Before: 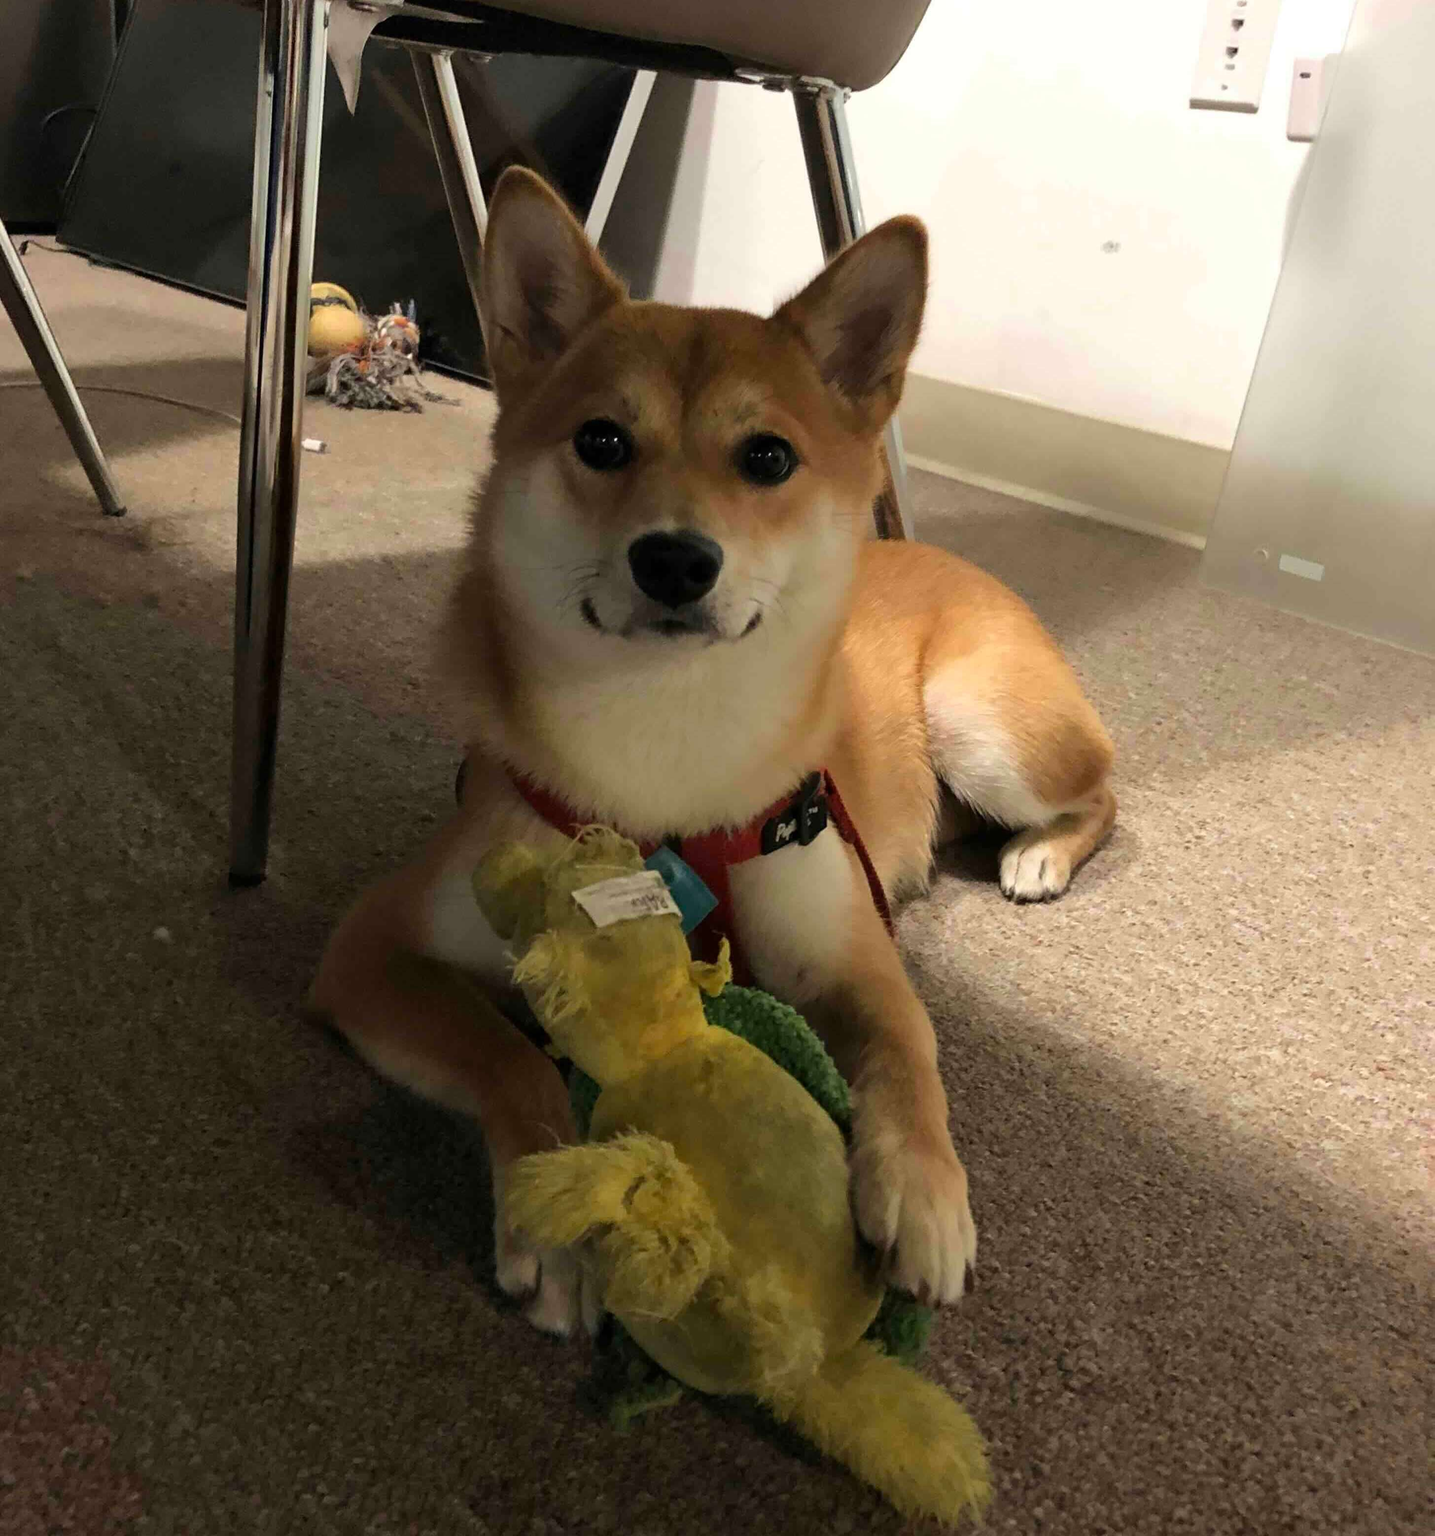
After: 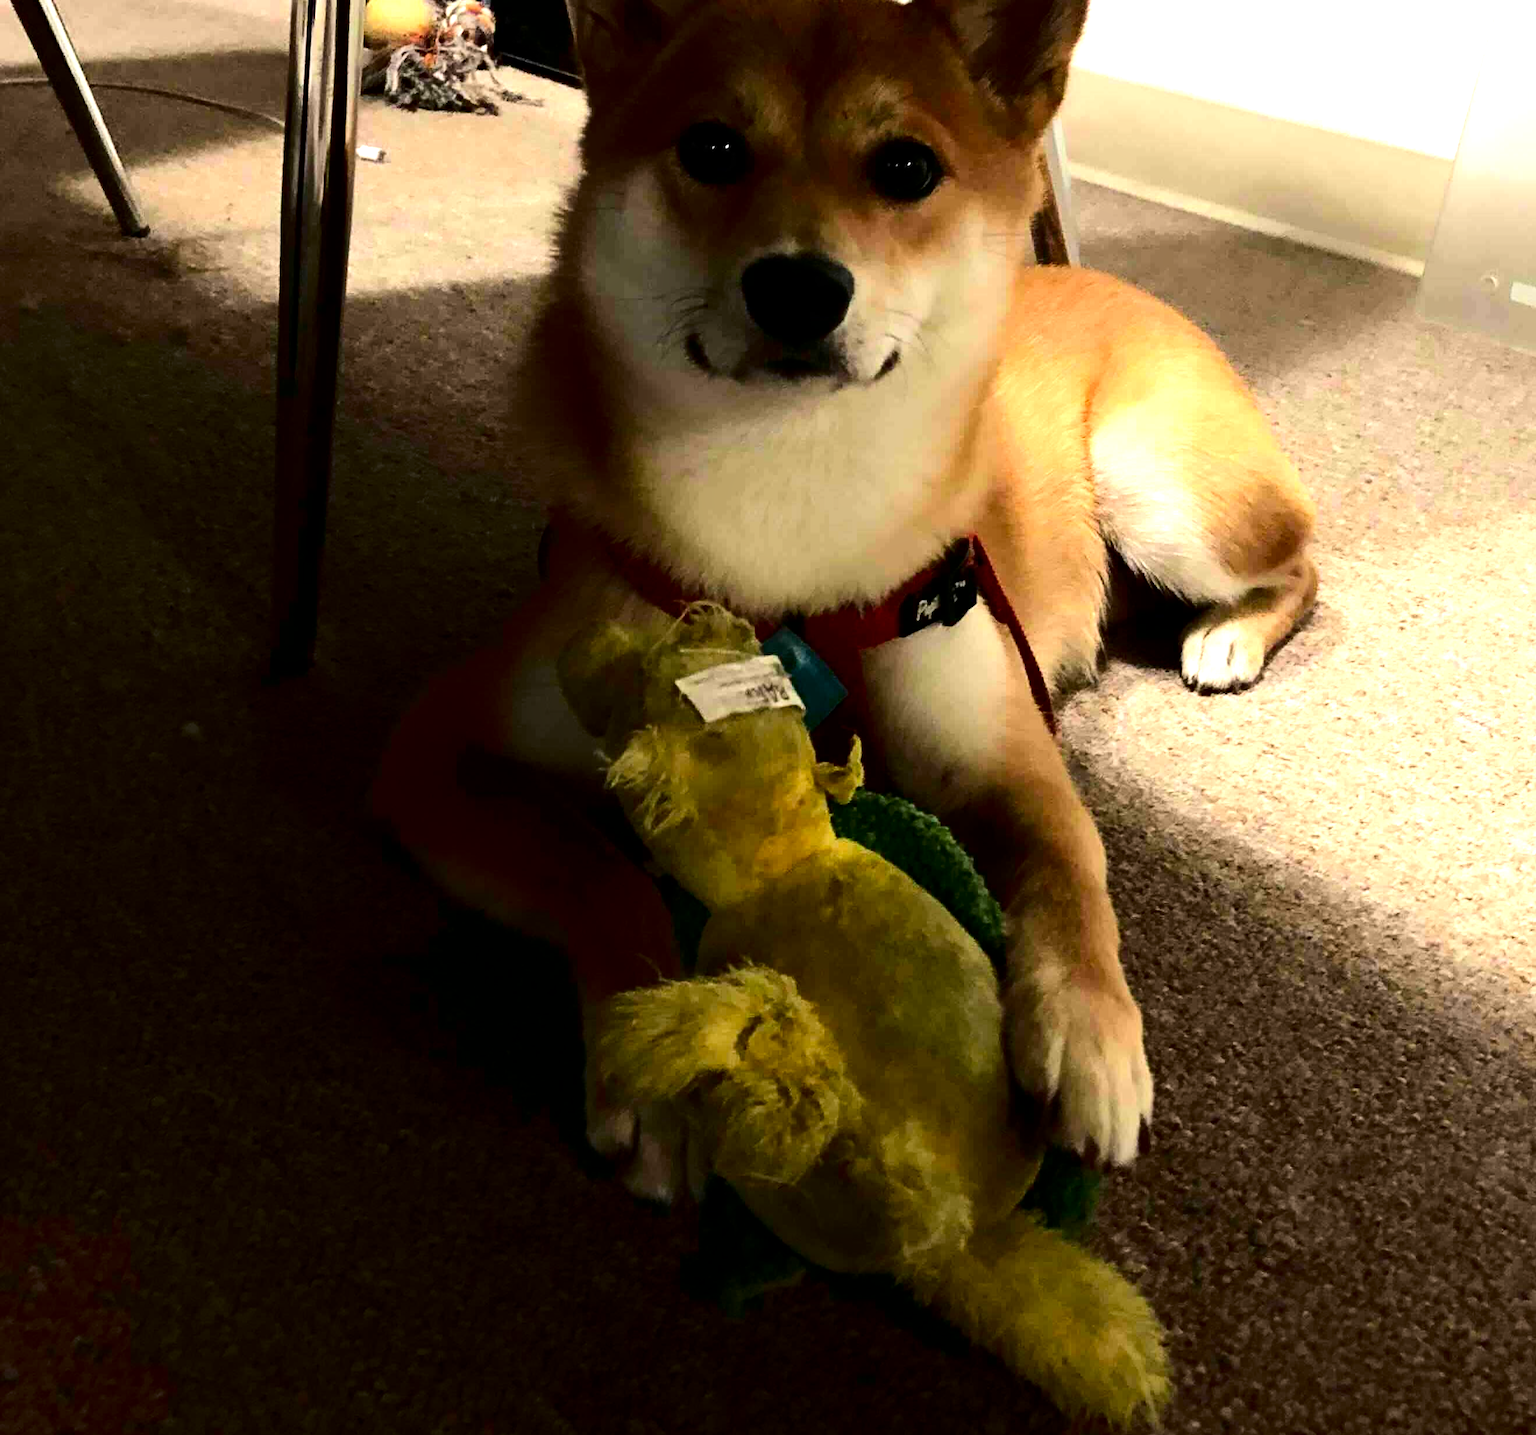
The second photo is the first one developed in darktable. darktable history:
contrast brightness saturation: contrast 0.236, brightness -0.238, saturation 0.147
tone equalizer: -8 EV -1.05 EV, -7 EV -1 EV, -6 EV -0.847 EV, -5 EV -0.589 EV, -3 EV 0.574 EV, -2 EV 0.888 EV, -1 EV 0.998 EV, +0 EV 1.08 EV
crop: top 20.564%, right 9.314%, bottom 0.254%
